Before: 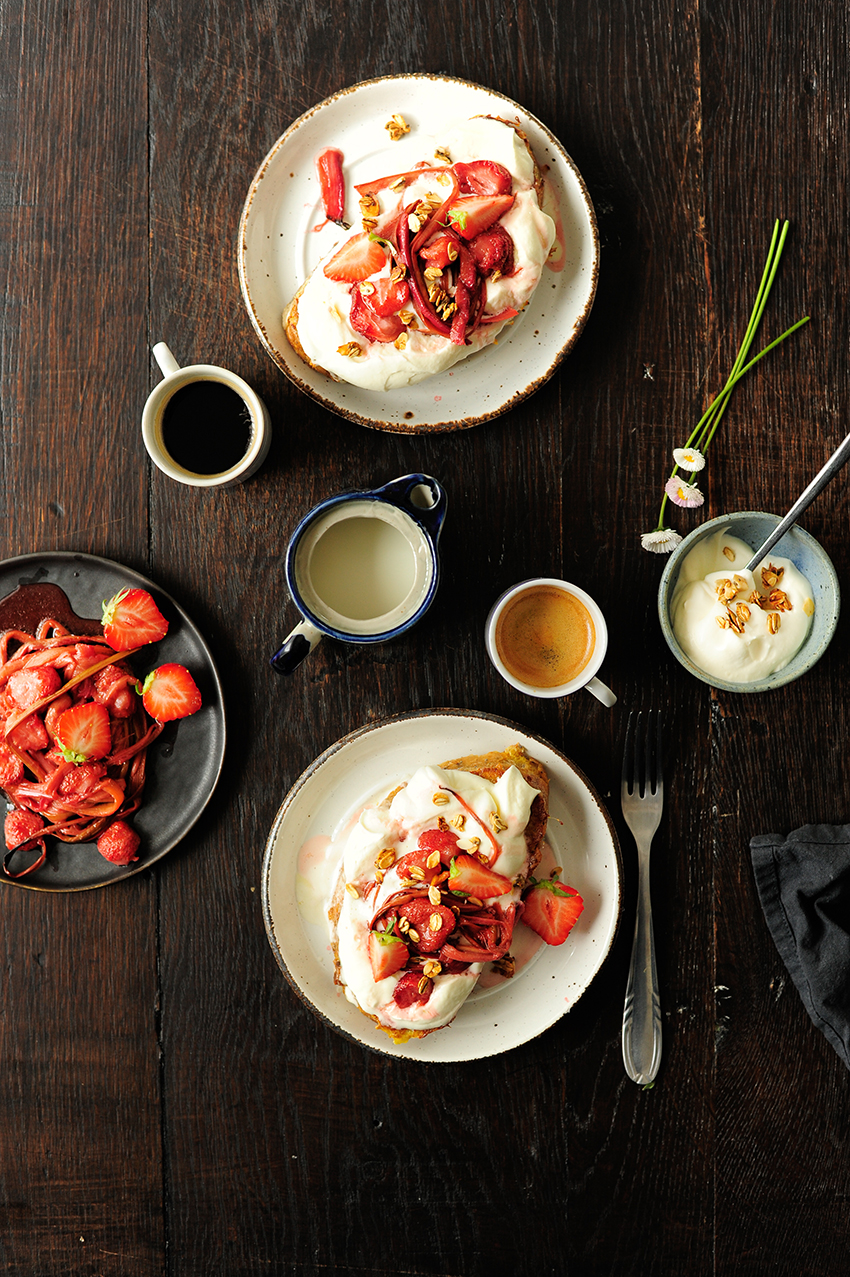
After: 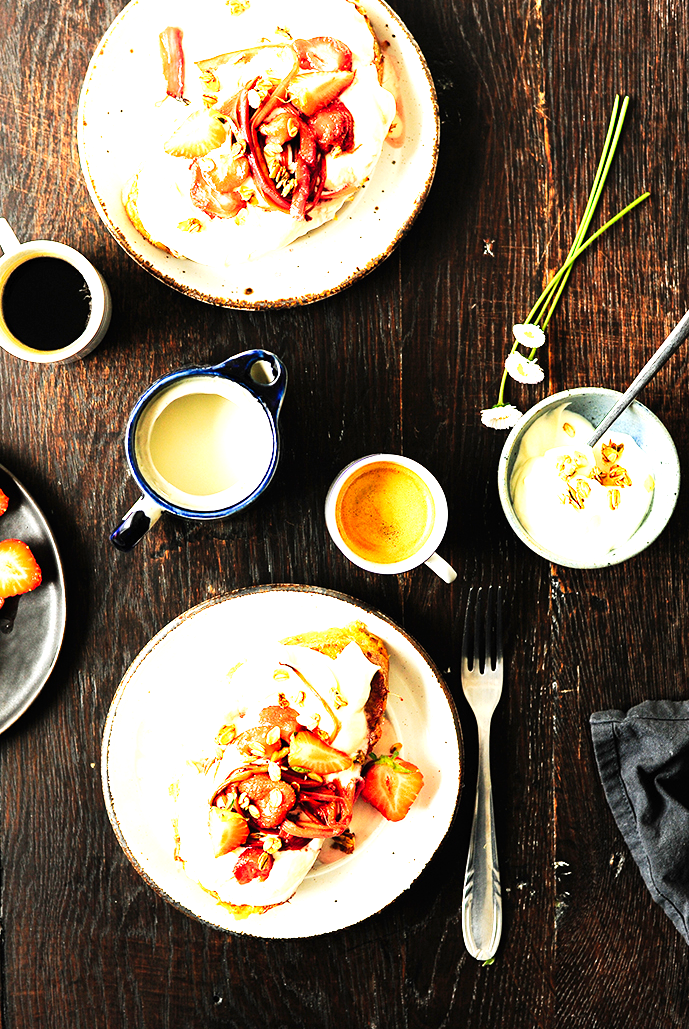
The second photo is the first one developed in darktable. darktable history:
tone curve: curves: ch0 [(0, 0) (0.003, 0.008) (0.011, 0.008) (0.025, 0.011) (0.044, 0.017) (0.069, 0.029) (0.1, 0.045) (0.136, 0.067) (0.177, 0.103) (0.224, 0.151) (0.277, 0.21) (0.335, 0.285) (0.399, 0.37) (0.468, 0.462) (0.543, 0.568) (0.623, 0.679) (0.709, 0.79) (0.801, 0.876) (0.898, 0.936) (1, 1)], preserve colors none
exposure: exposure 1.993 EV, compensate highlight preservation false
crop: left 18.864%, top 9.723%, right 0%, bottom 9.64%
